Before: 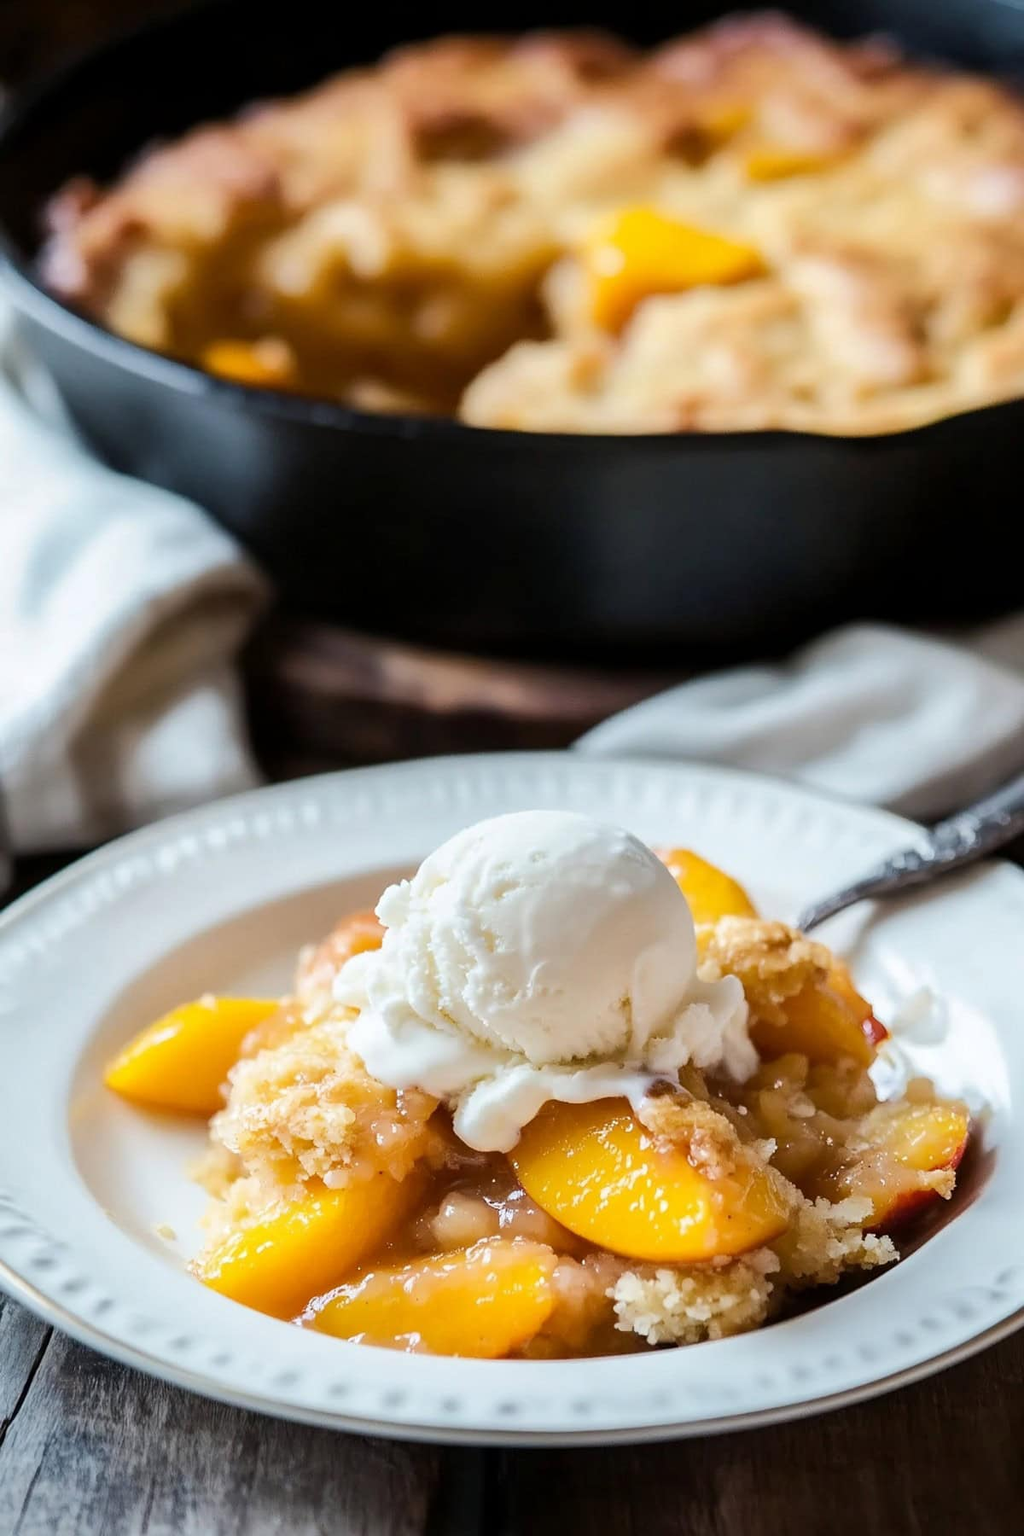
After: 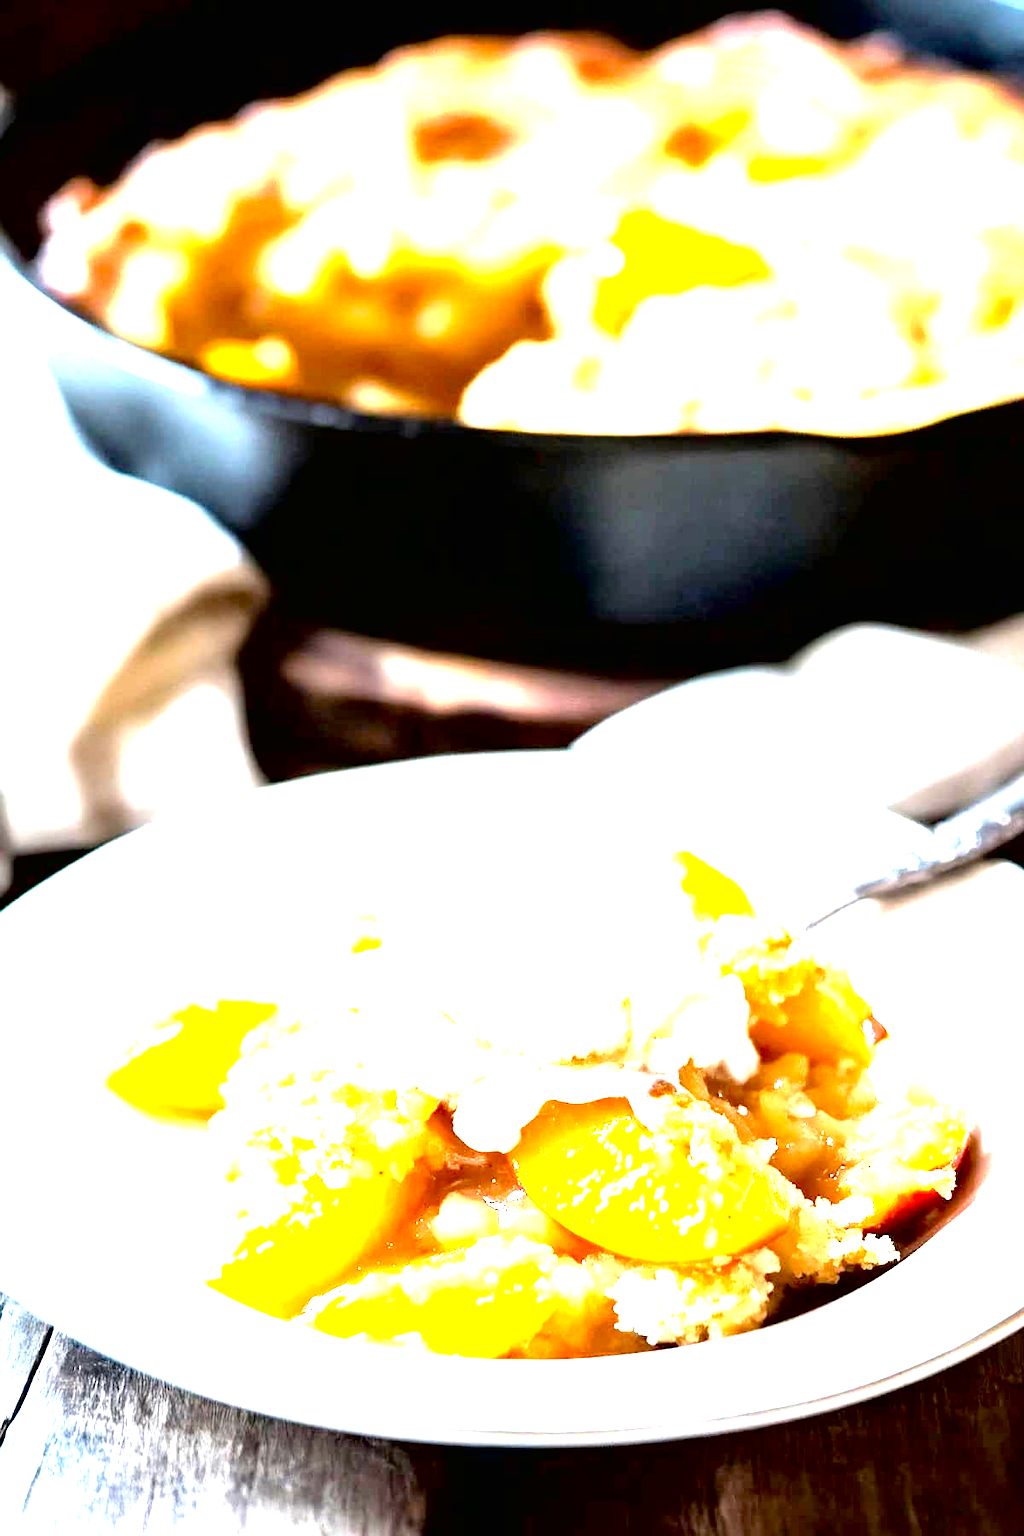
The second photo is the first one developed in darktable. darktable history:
tone equalizer: -8 EV -0.786 EV, -7 EV -0.675 EV, -6 EV -0.614 EV, -5 EV -0.423 EV, -3 EV 0.397 EV, -2 EV 0.6 EV, -1 EV 0.675 EV, +0 EV 0.773 EV
exposure: black level correction 0.006, exposure 2.072 EV, compensate exposure bias true, compensate highlight preservation false
contrast brightness saturation: contrast -0.015, brightness -0.01, saturation 0.042
